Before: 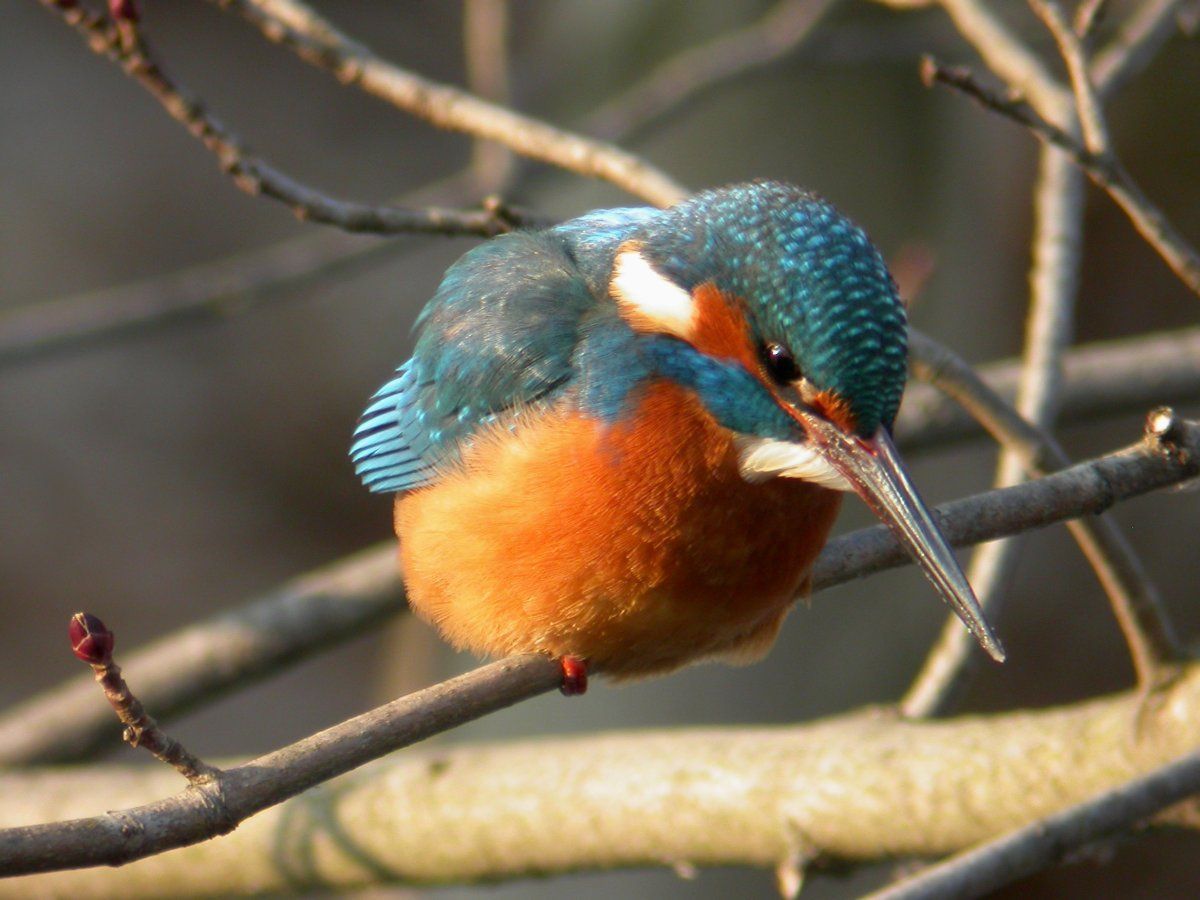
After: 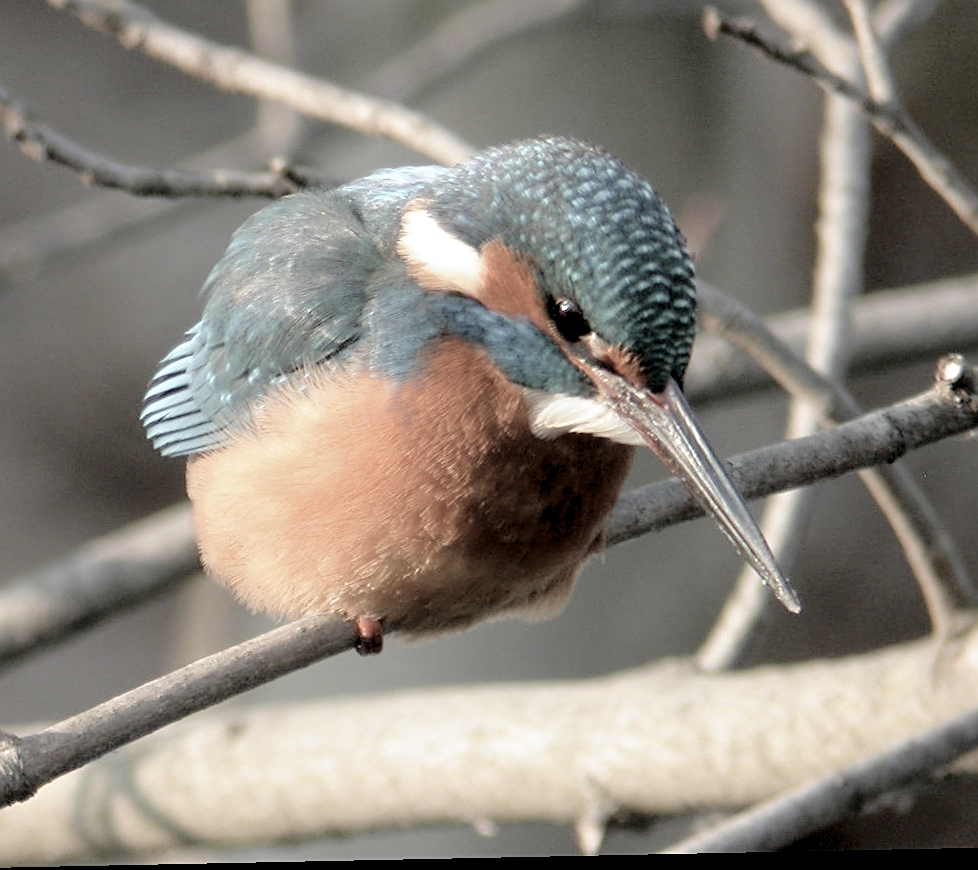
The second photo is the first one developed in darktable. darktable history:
color correction: saturation 0.3
crop and rotate: left 17.959%, top 5.771%, right 1.742%
white balance: emerald 1
rotate and perspective: rotation -1.17°, automatic cropping off
levels: levels [0.072, 0.414, 0.976]
fill light: exposure -2 EV, width 8.6
base curve: curves: ch0 [(0, 0) (0.472, 0.455) (1, 1)], preserve colors none
sharpen: on, module defaults
